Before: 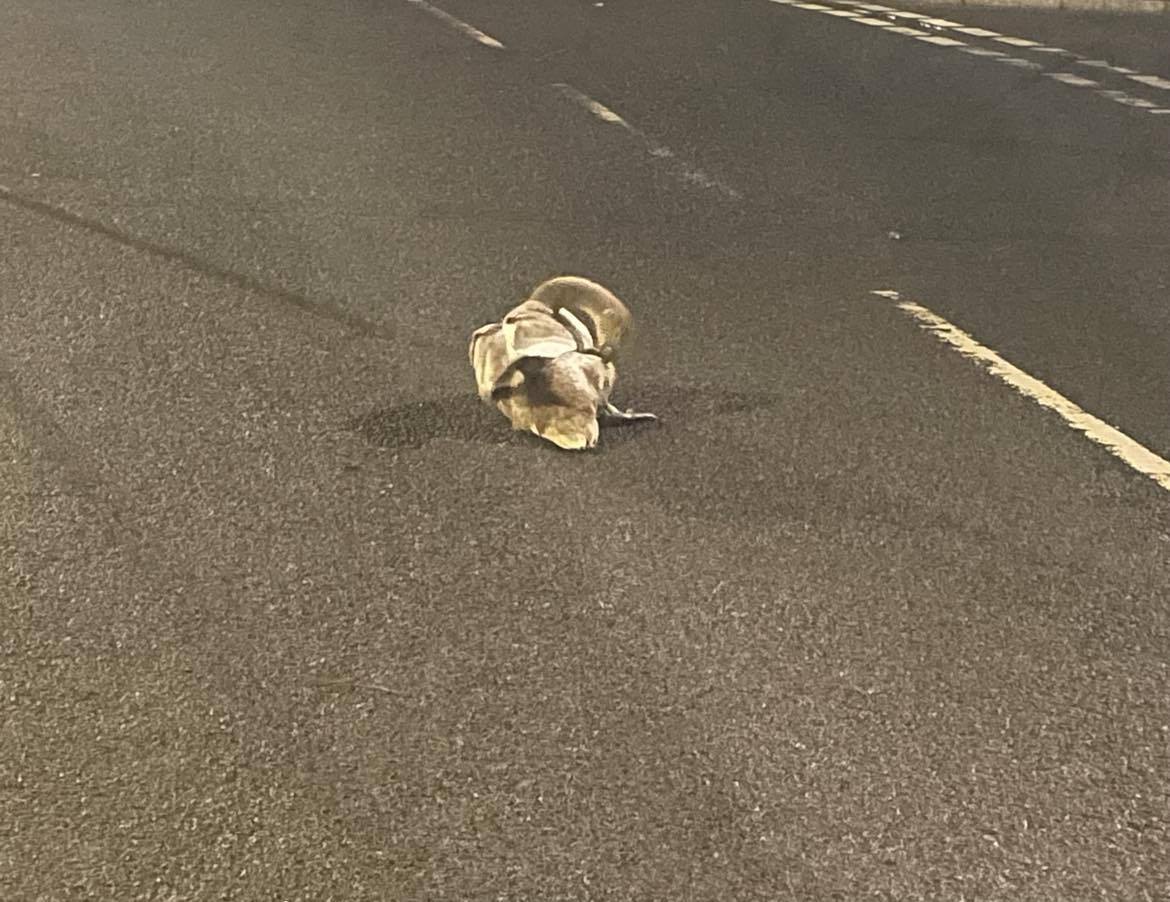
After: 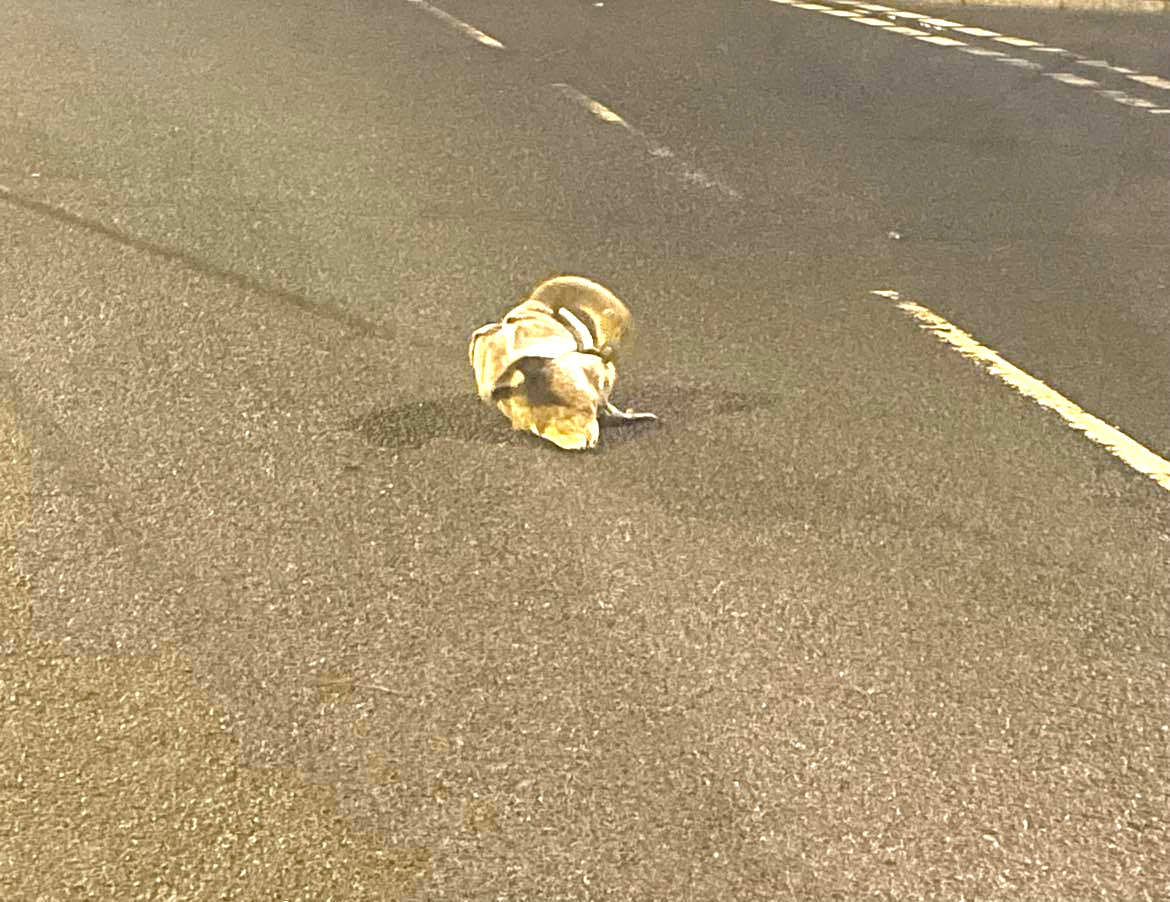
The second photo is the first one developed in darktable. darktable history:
exposure: black level correction 0, exposure 1 EV, compensate exposure bias true, compensate highlight preservation false
color contrast: green-magenta contrast 0.85, blue-yellow contrast 1.25, unbound 0
